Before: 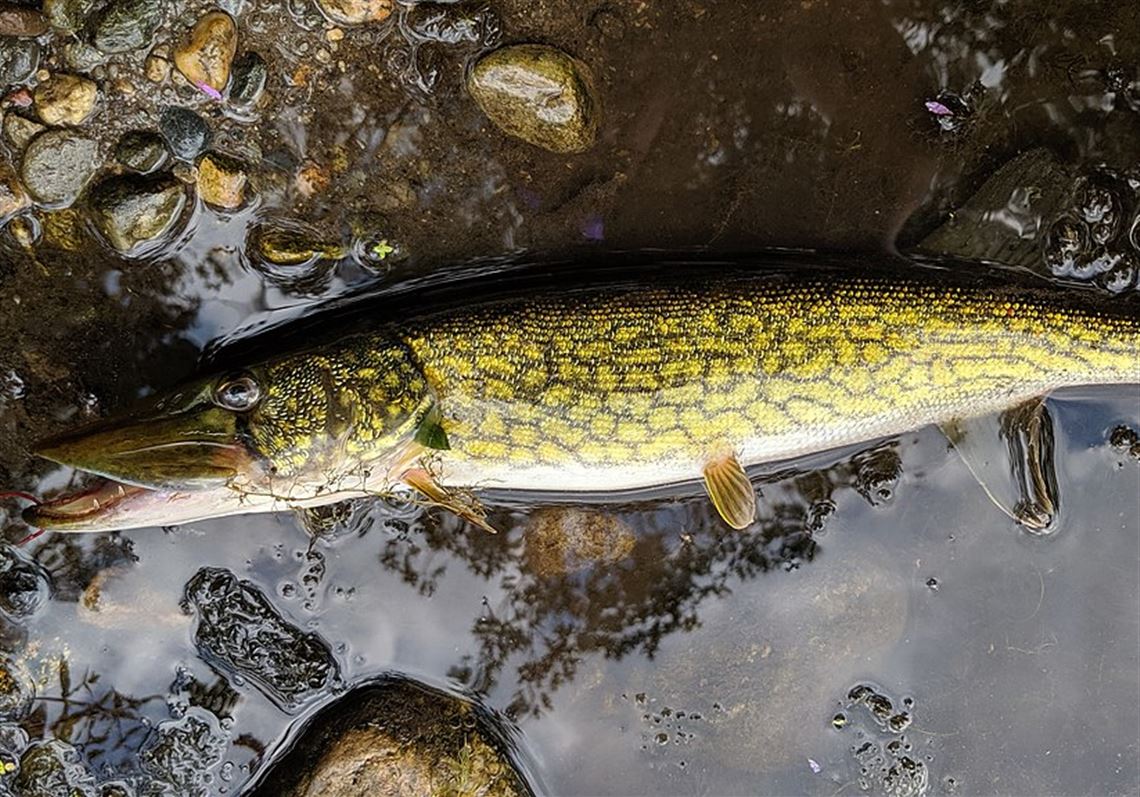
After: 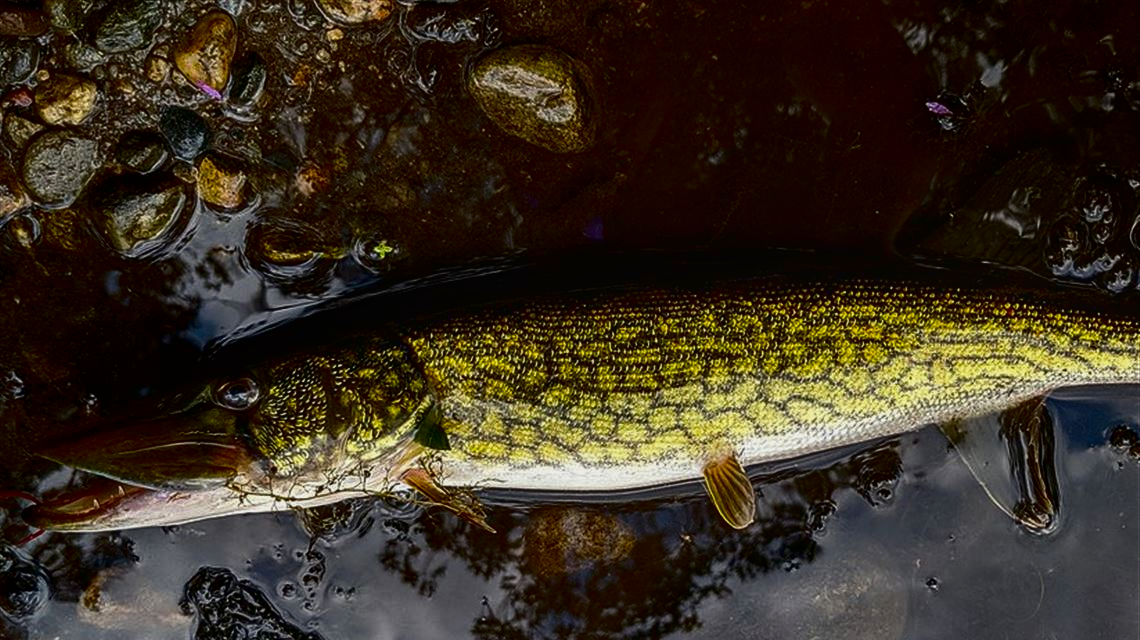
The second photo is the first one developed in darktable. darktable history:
local contrast: detail 110%
crop: bottom 19.644%
contrast brightness saturation: contrast 0.09, brightness -0.59, saturation 0.17
